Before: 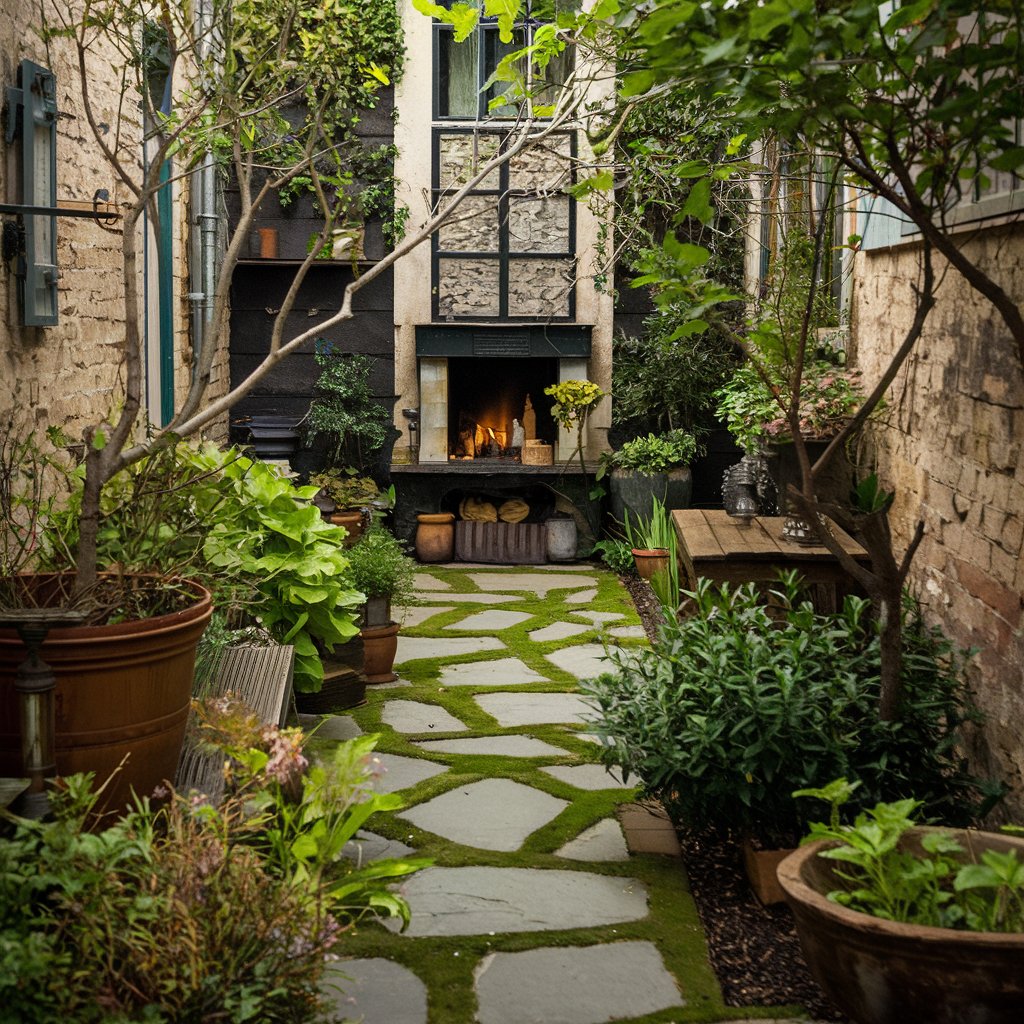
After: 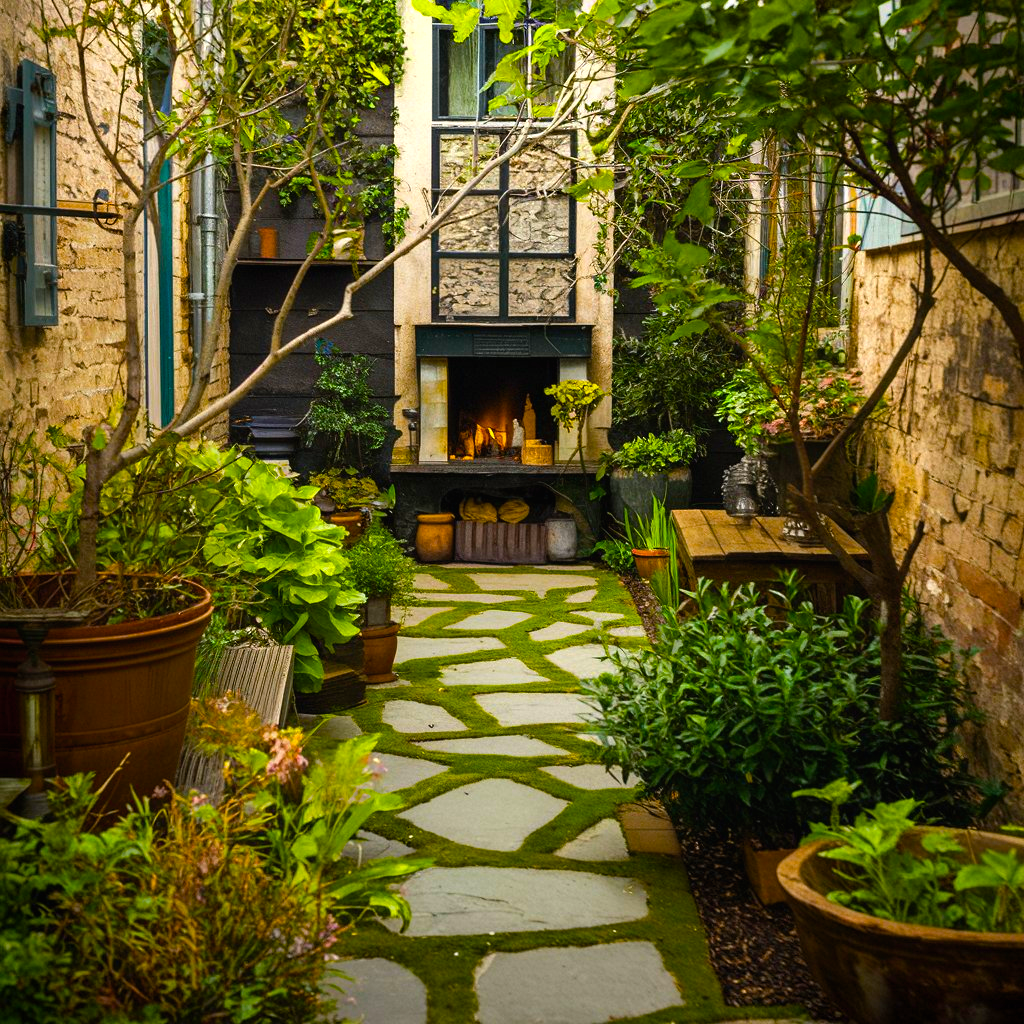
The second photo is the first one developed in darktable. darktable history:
color balance rgb: shadows lift › chroma 0.91%, shadows lift › hue 115.37°, linear chroma grading › global chroma 18.547%, perceptual saturation grading › global saturation 43.025%, perceptual brilliance grading › highlights 9.623%, perceptual brilliance grading › mid-tones 4.78%, global vibrance 20%
local contrast: mode bilateral grid, contrast 99, coarseness 99, detail 90%, midtone range 0.2
